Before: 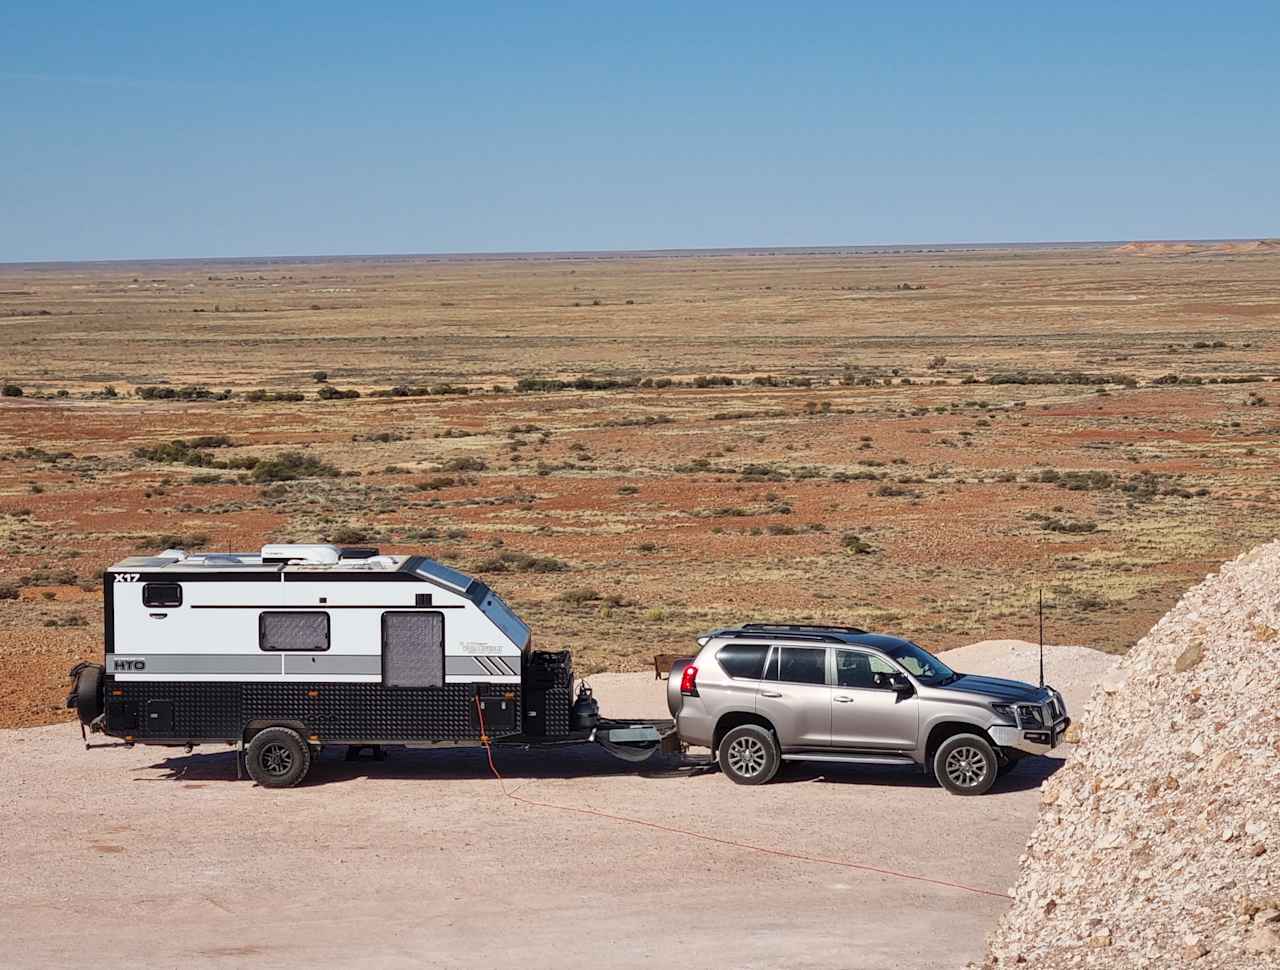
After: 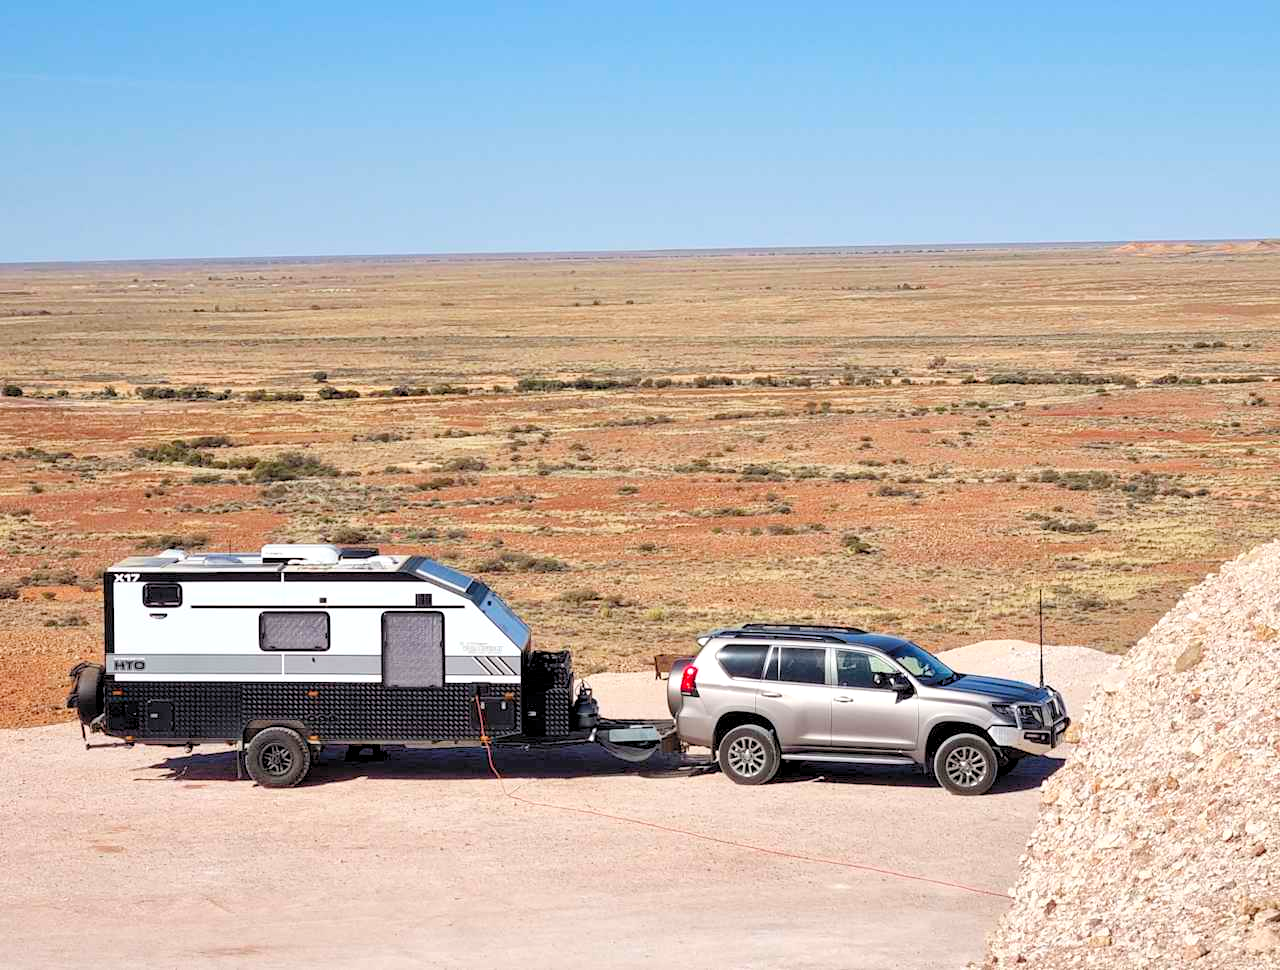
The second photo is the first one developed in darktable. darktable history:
levels: levels [0.044, 0.416, 0.908]
